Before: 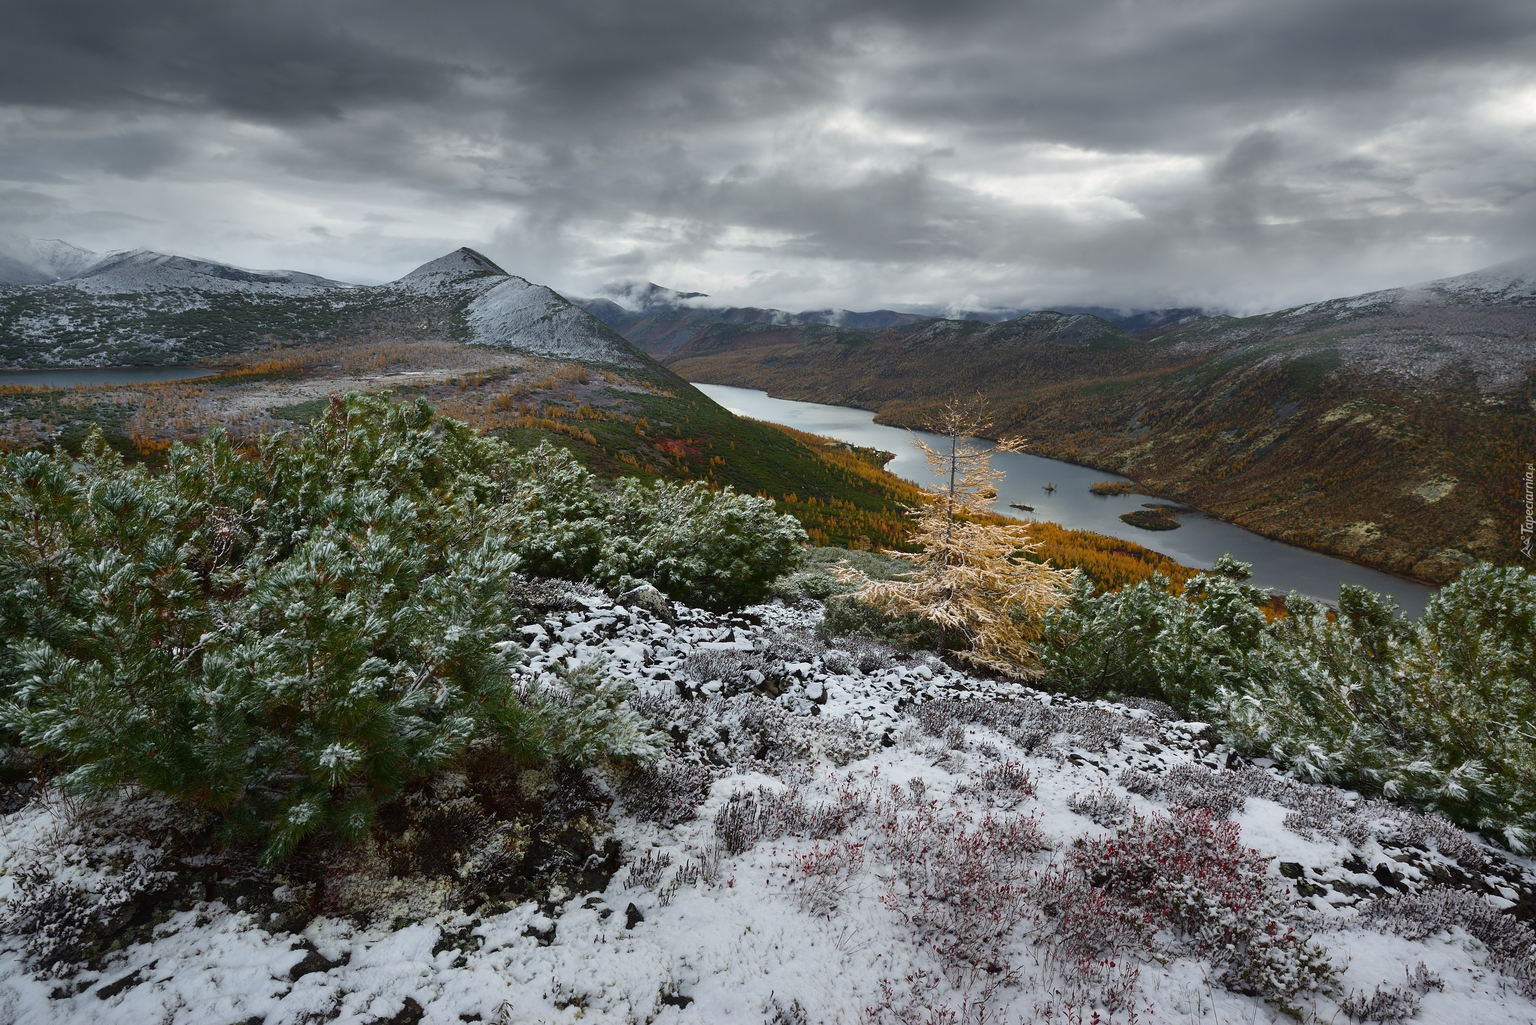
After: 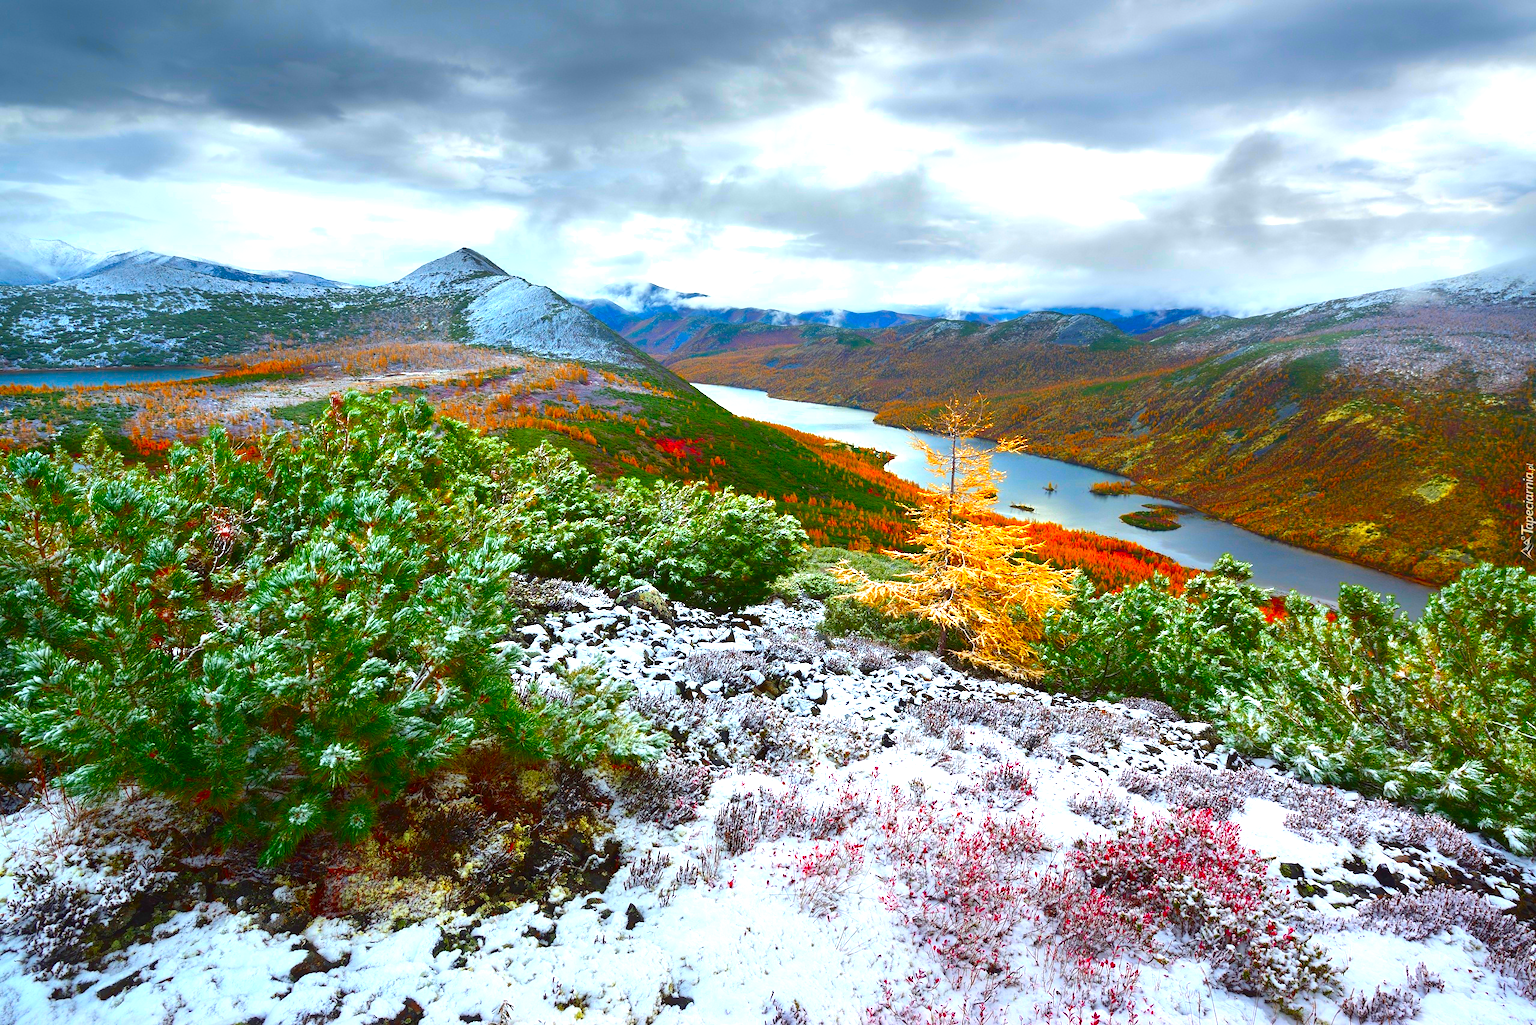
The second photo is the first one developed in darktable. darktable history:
color correction: highlights b* -0.035, saturation 3
exposure: black level correction 0, exposure 1.2 EV, compensate highlight preservation false
